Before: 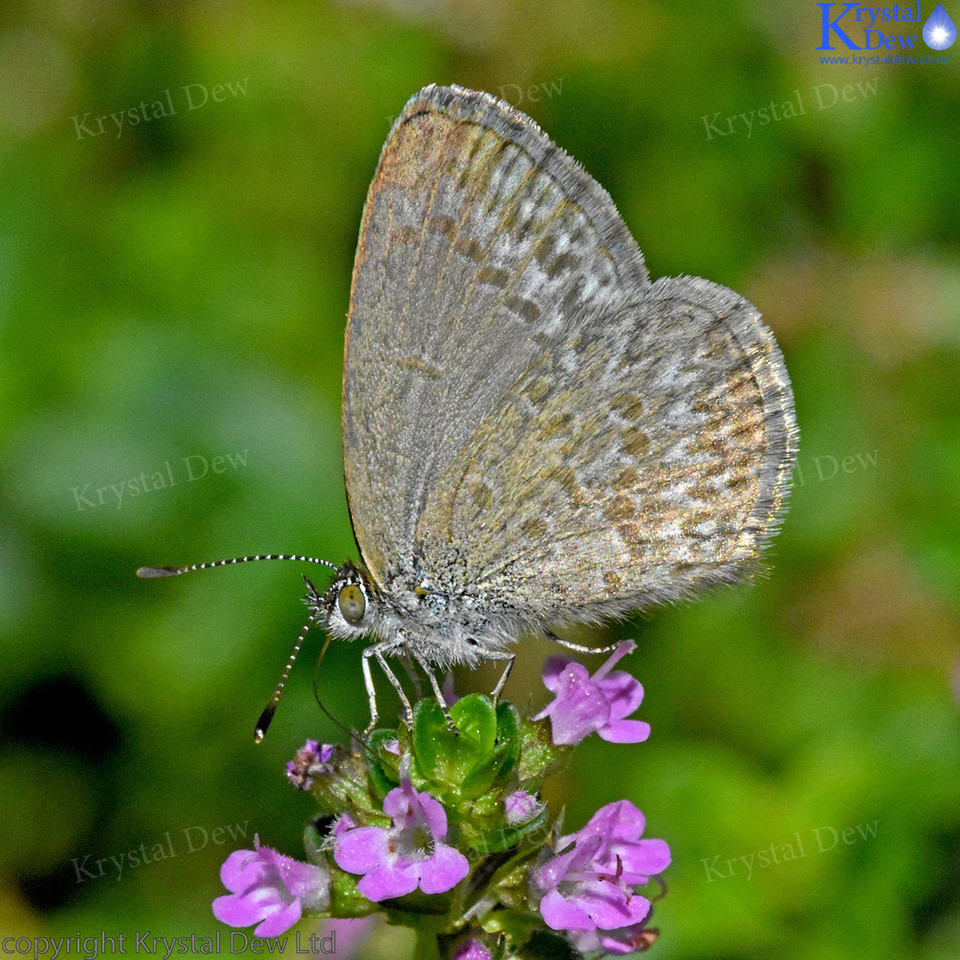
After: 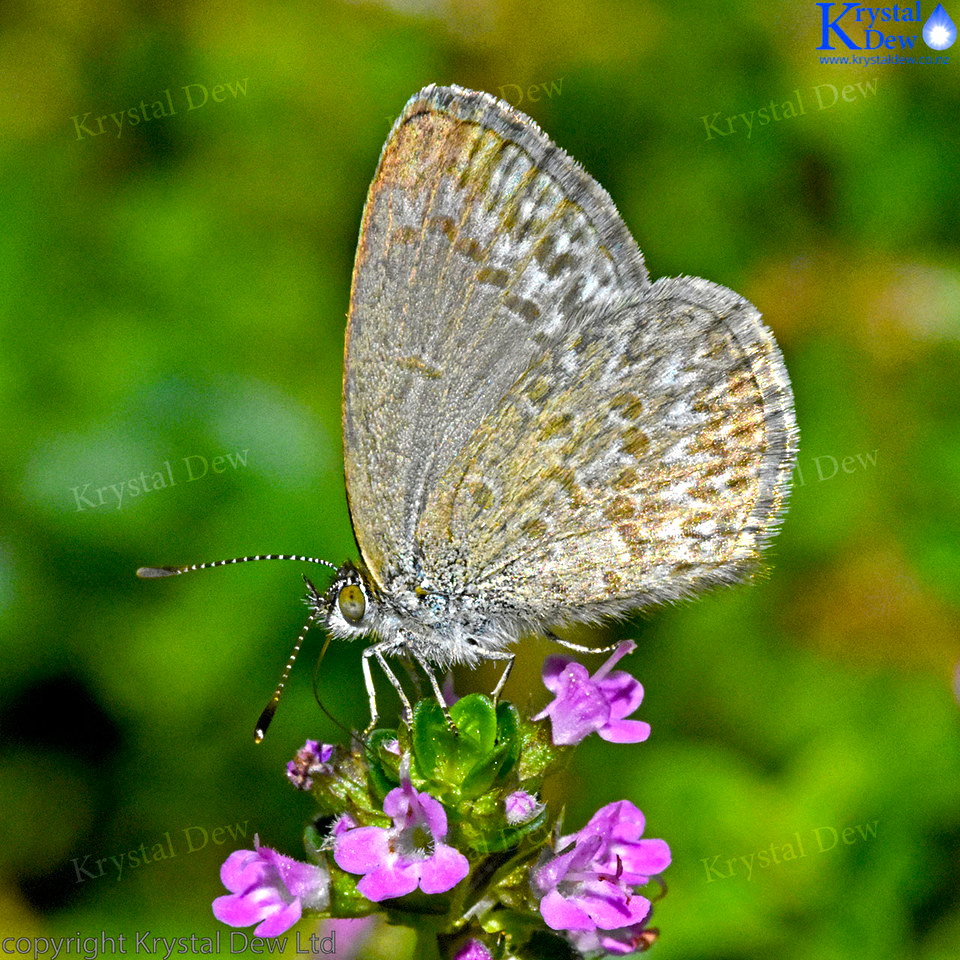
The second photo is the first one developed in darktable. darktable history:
color balance rgb: perceptual saturation grading › global saturation 27.519%, perceptual saturation grading › highlights -24.753%, perceptual saturation grading › shadows 25.495%, perceptual brilliance grading › global brilliance -4.4%, perceptual brilliance grading › highlights 24.028%, perceptual brilliance grading › mid-tones 7.521%, perceptual brilliance grading › shadows -4.729%, global vibrance 20%
